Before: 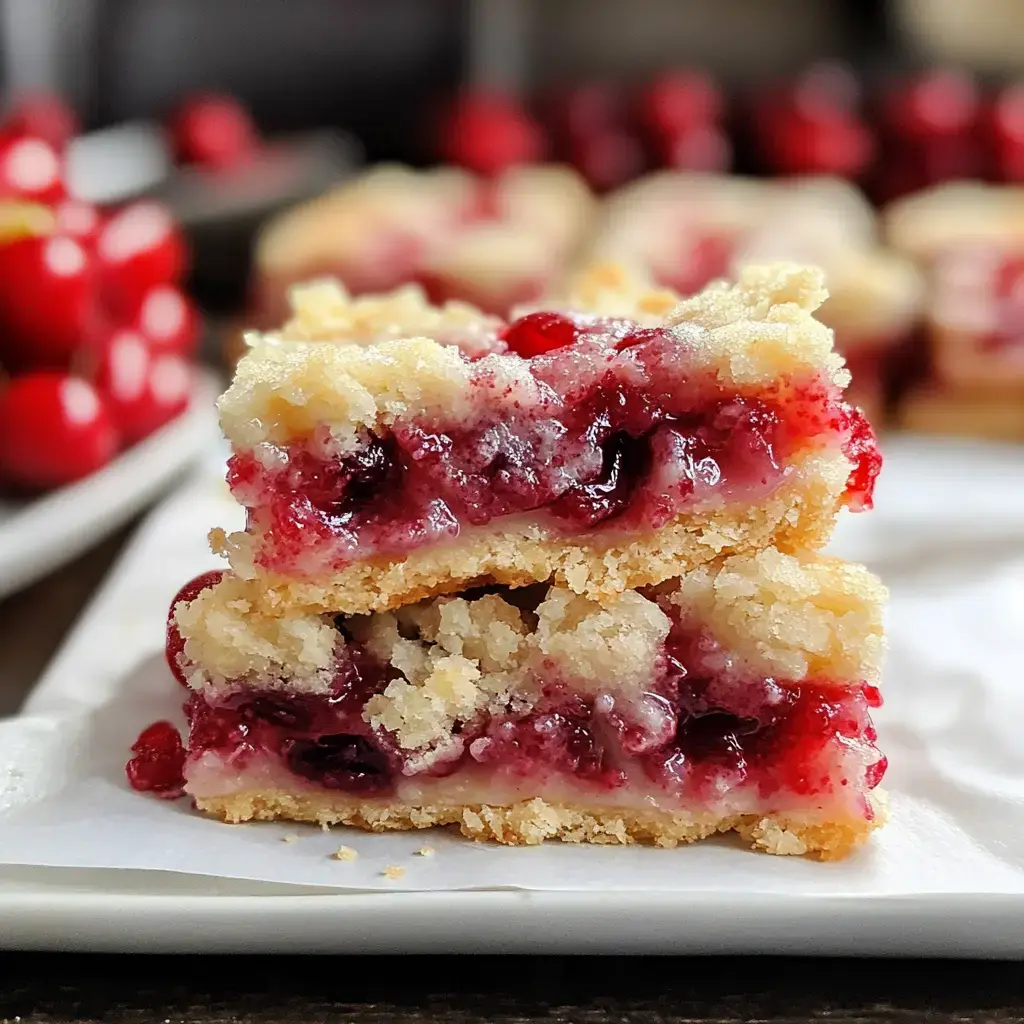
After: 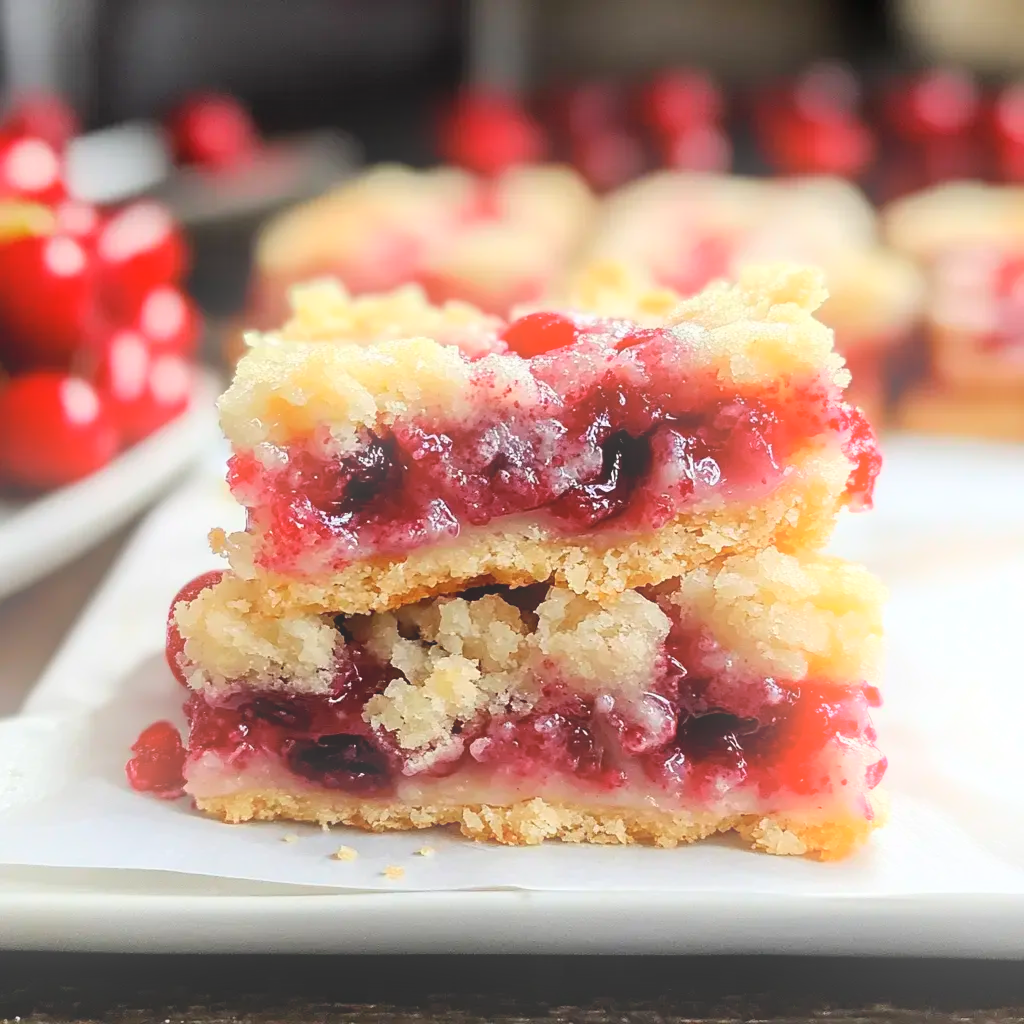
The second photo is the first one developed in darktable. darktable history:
bloom: on, module defaults
contrast brightness saturation: contrast 0.1, brightness 0.03, saturation 0.09
